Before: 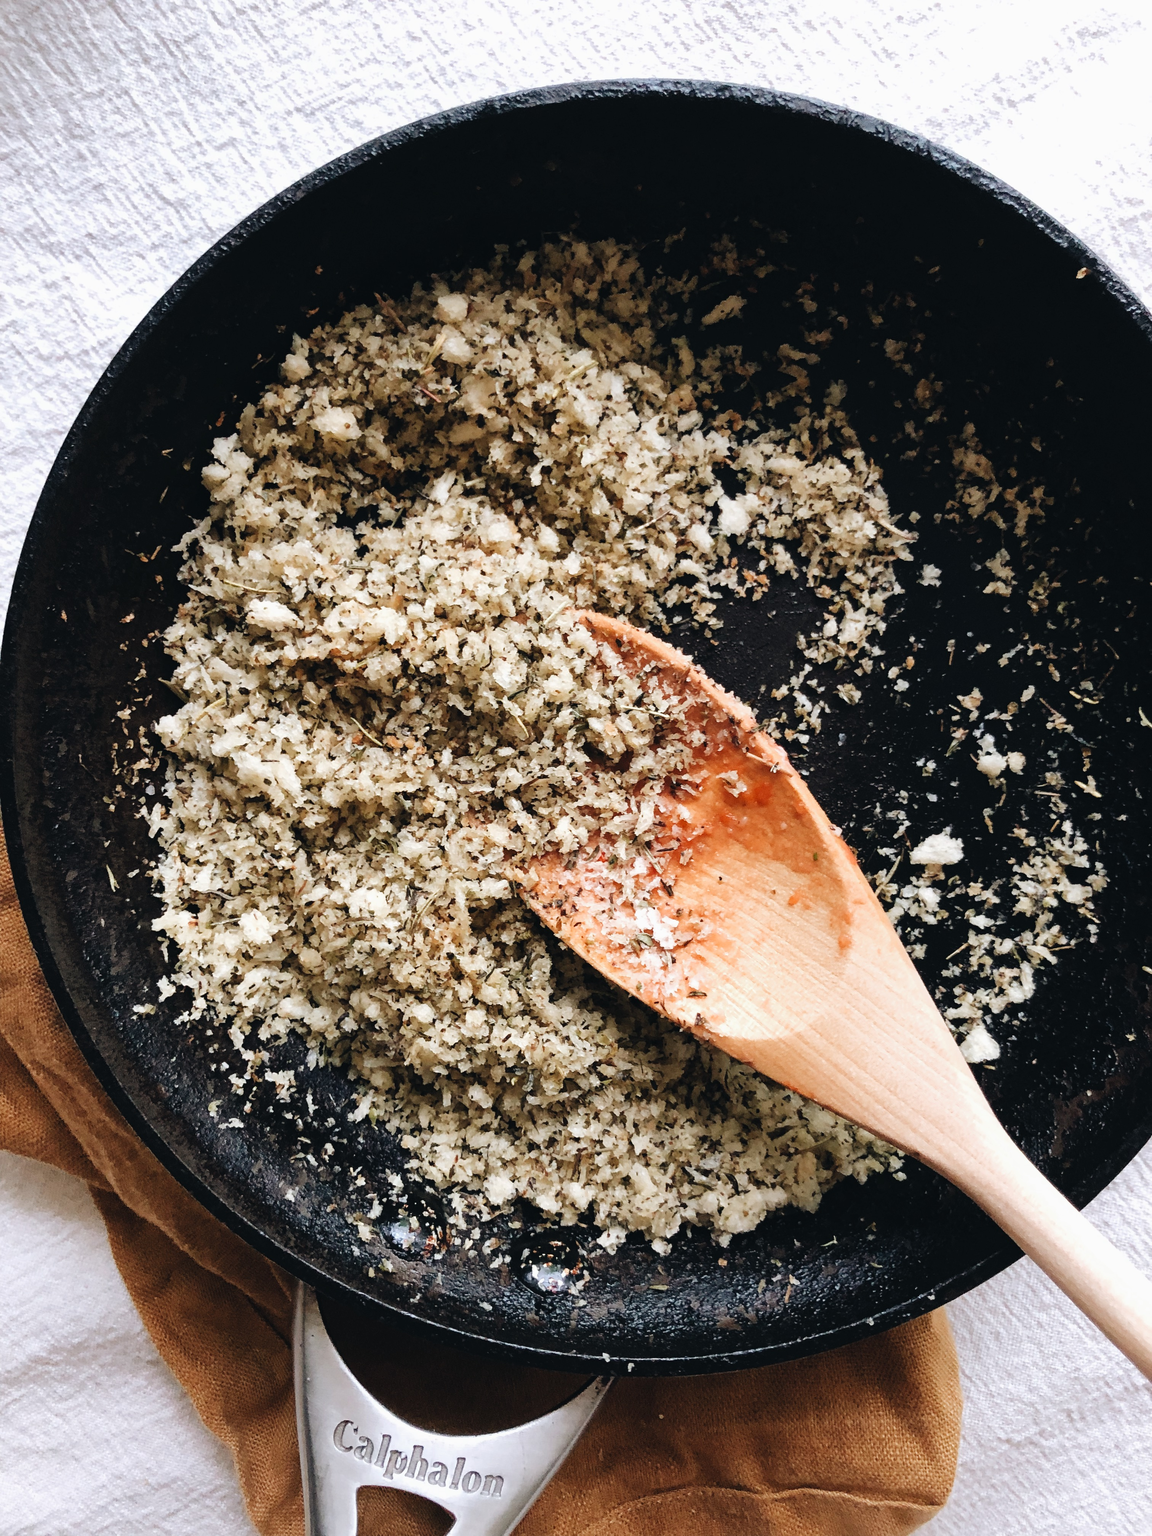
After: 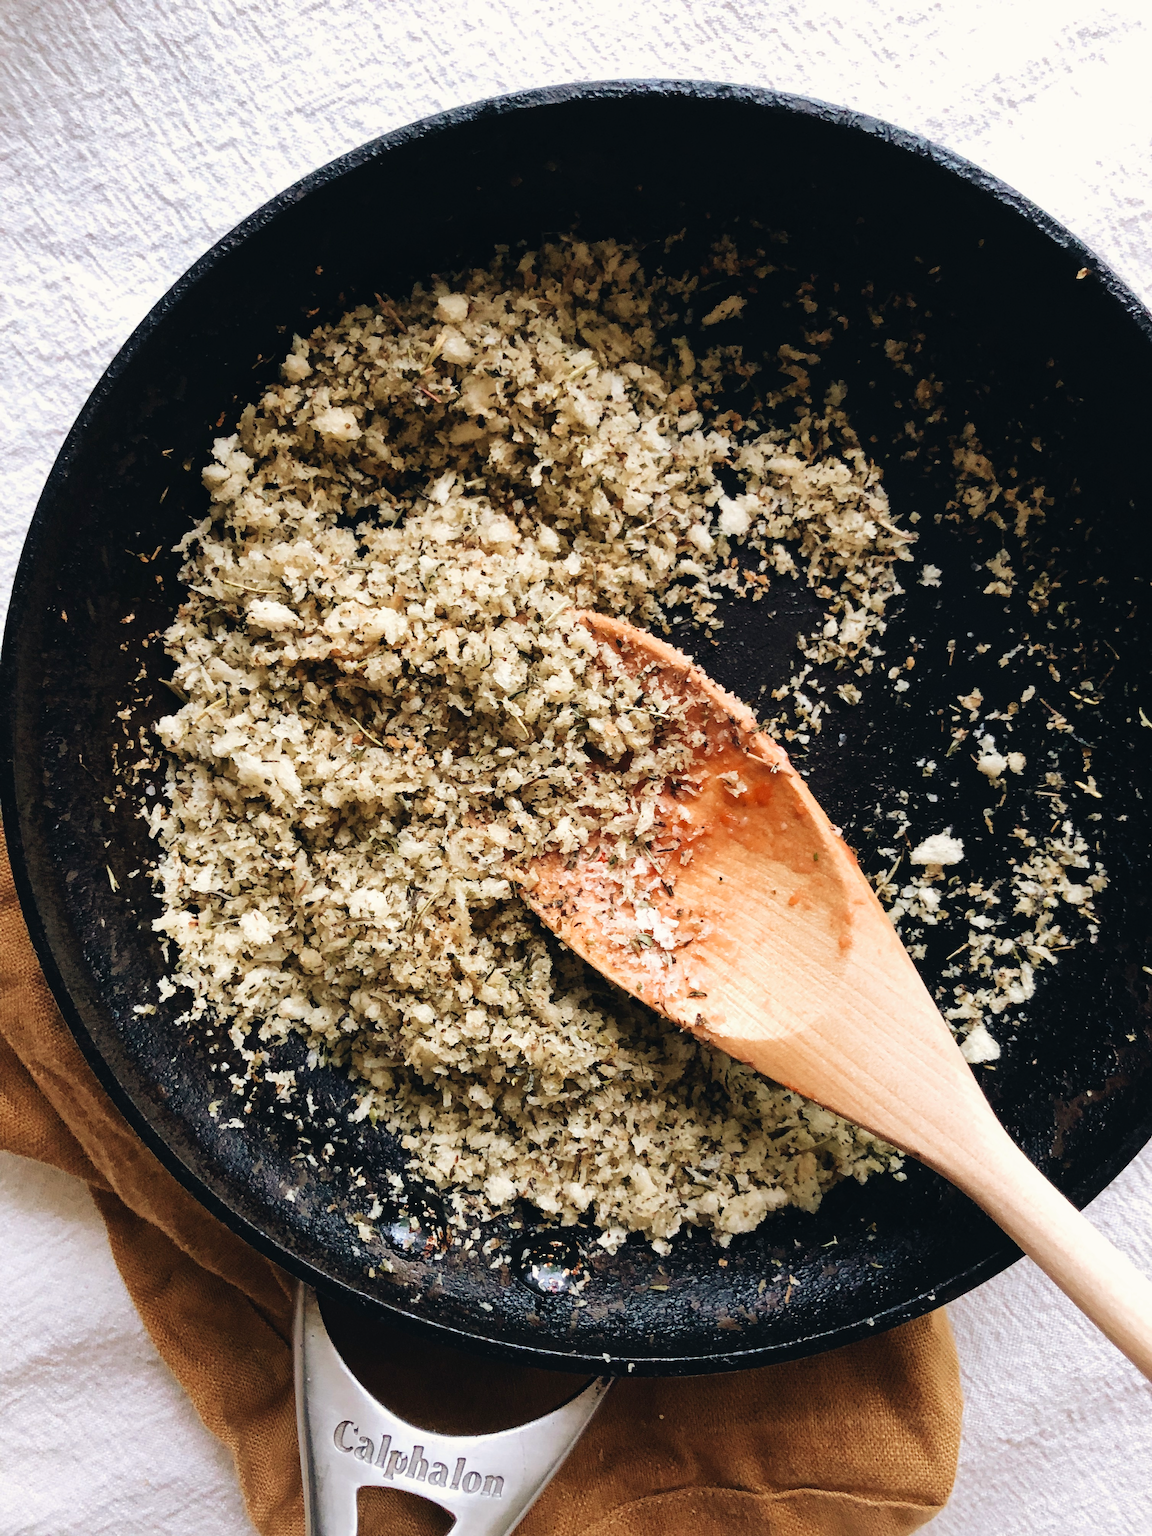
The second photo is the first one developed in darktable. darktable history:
color correction: highlights b* 3
velvia: on, module defaults
